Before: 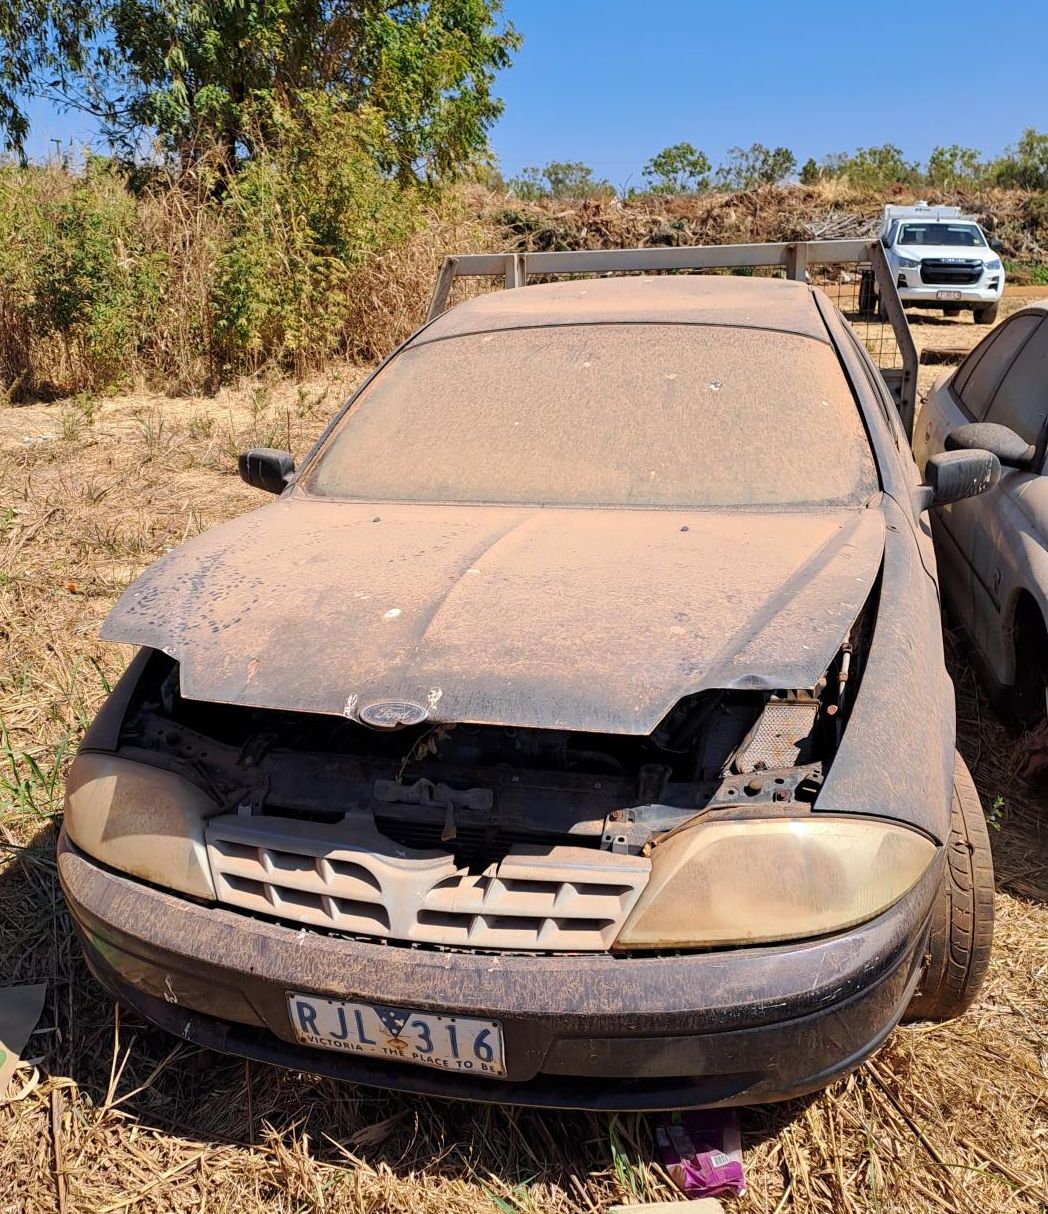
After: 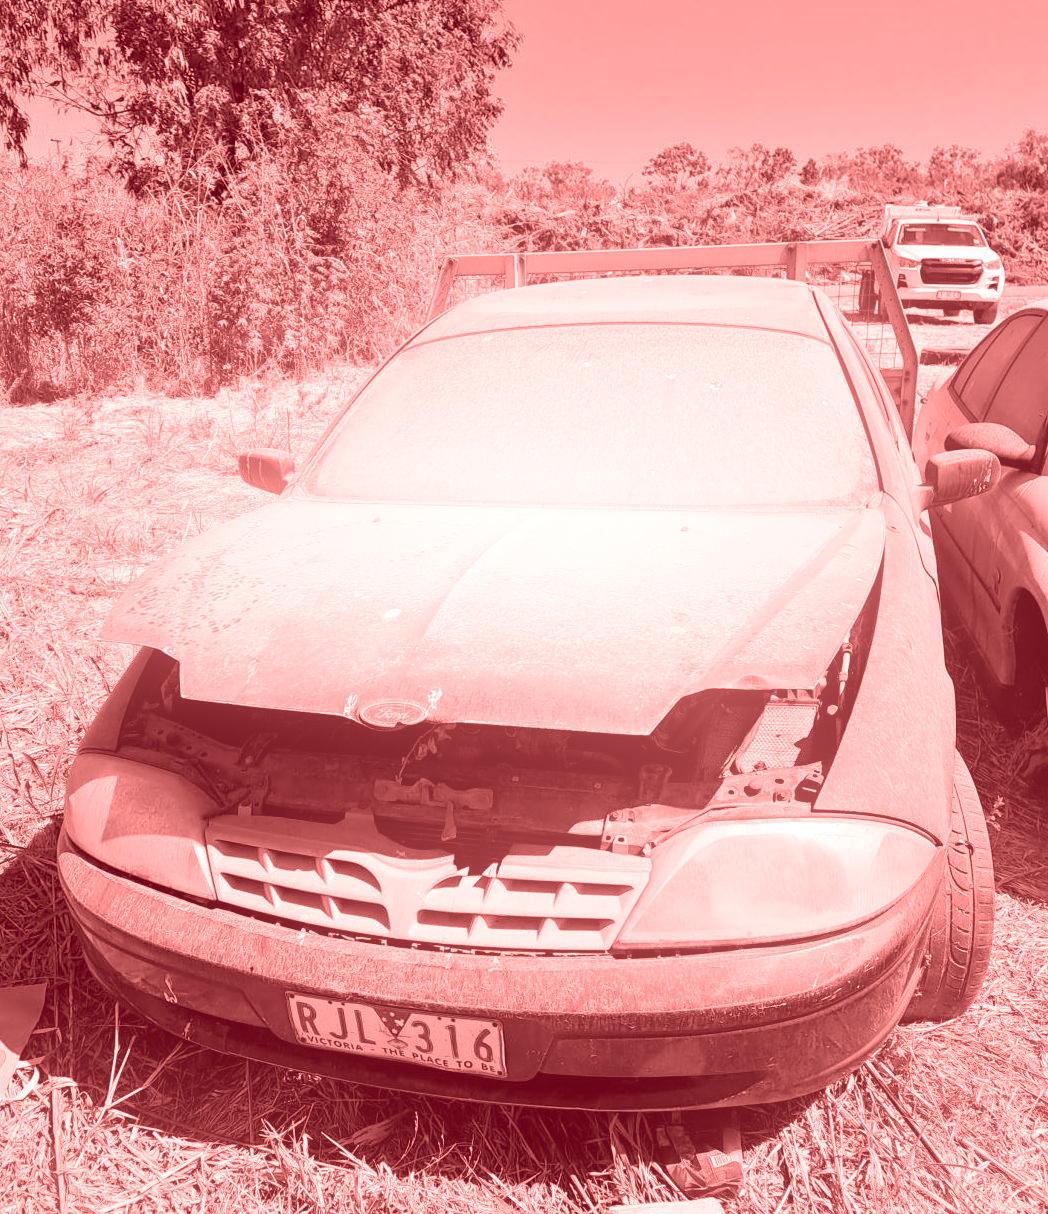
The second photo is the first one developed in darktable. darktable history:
bloom: on, module defaults
colorize: saturation 60%, source mix 100%
